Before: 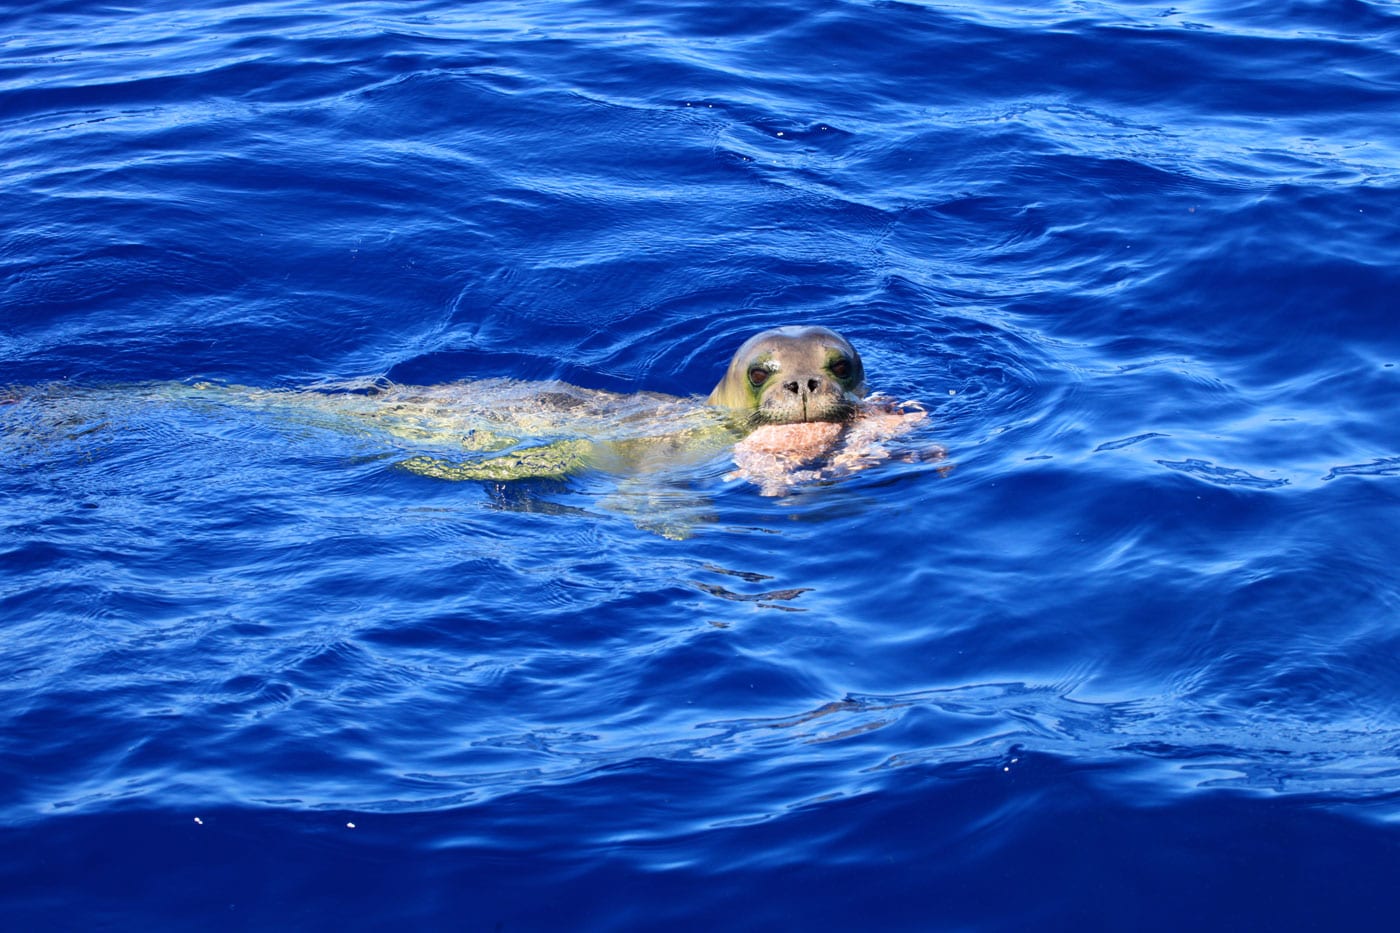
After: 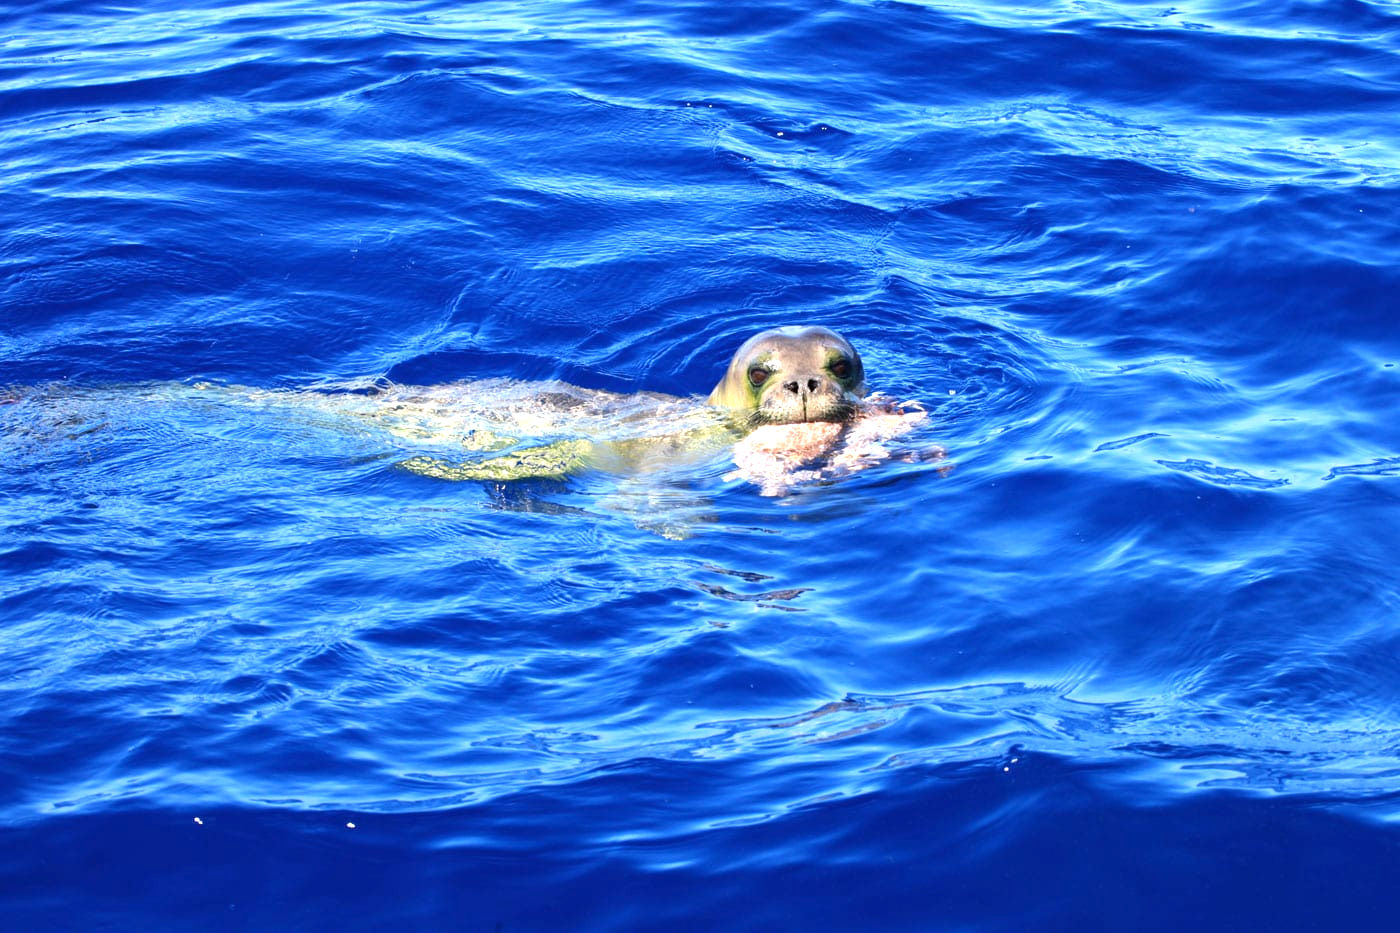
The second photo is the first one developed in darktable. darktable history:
tone equalizer: edges refinement/feathering 500, mask exposure compensation -1.57 EV, preserve details no
exposure: black level correction 0, exposure 0.701 EV, compensate highlight preservation false
